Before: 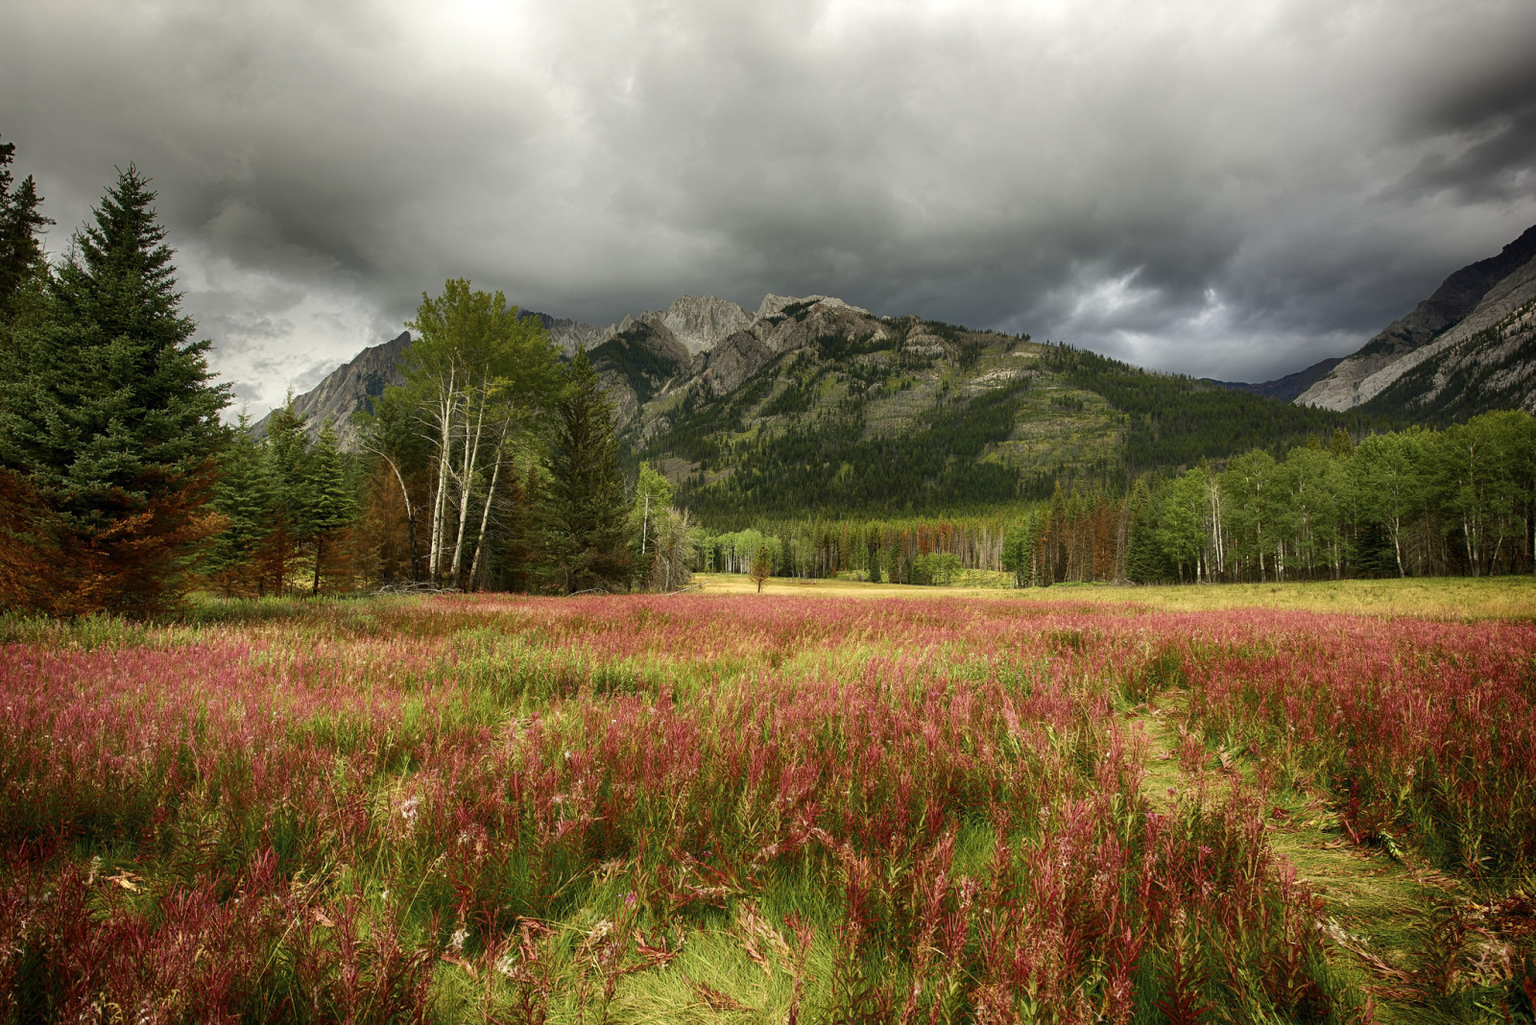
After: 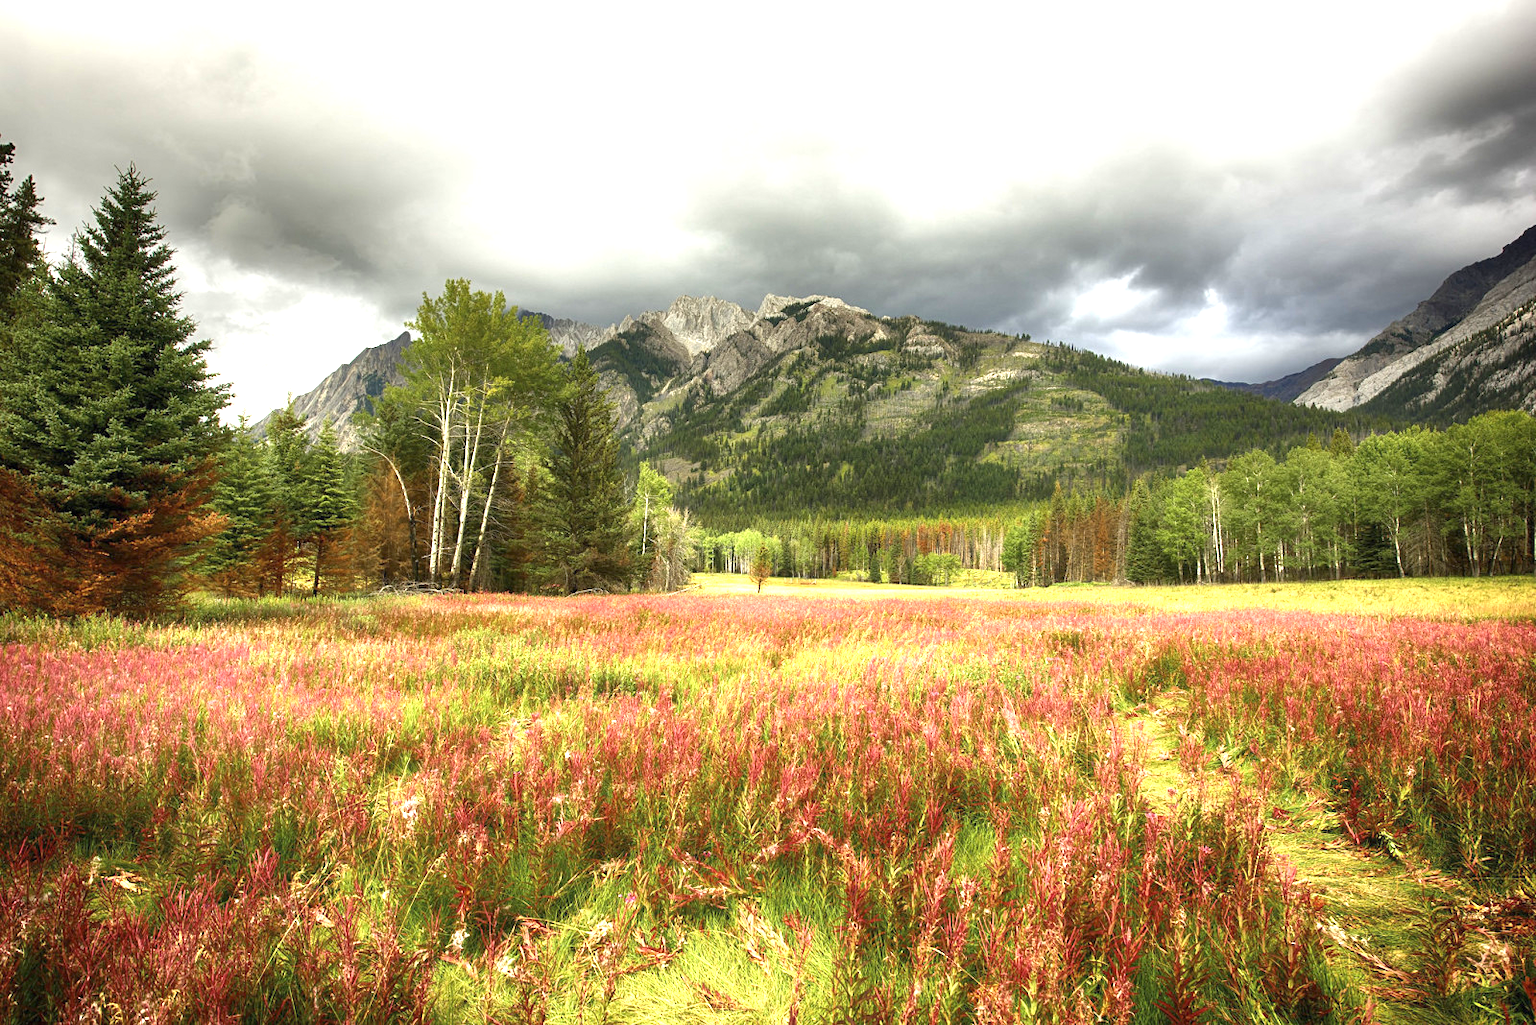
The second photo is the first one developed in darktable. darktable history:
exposure: black level correction 0, exposure 1.446 EV, compensate exposure bias true, compensate highlight preservation false
